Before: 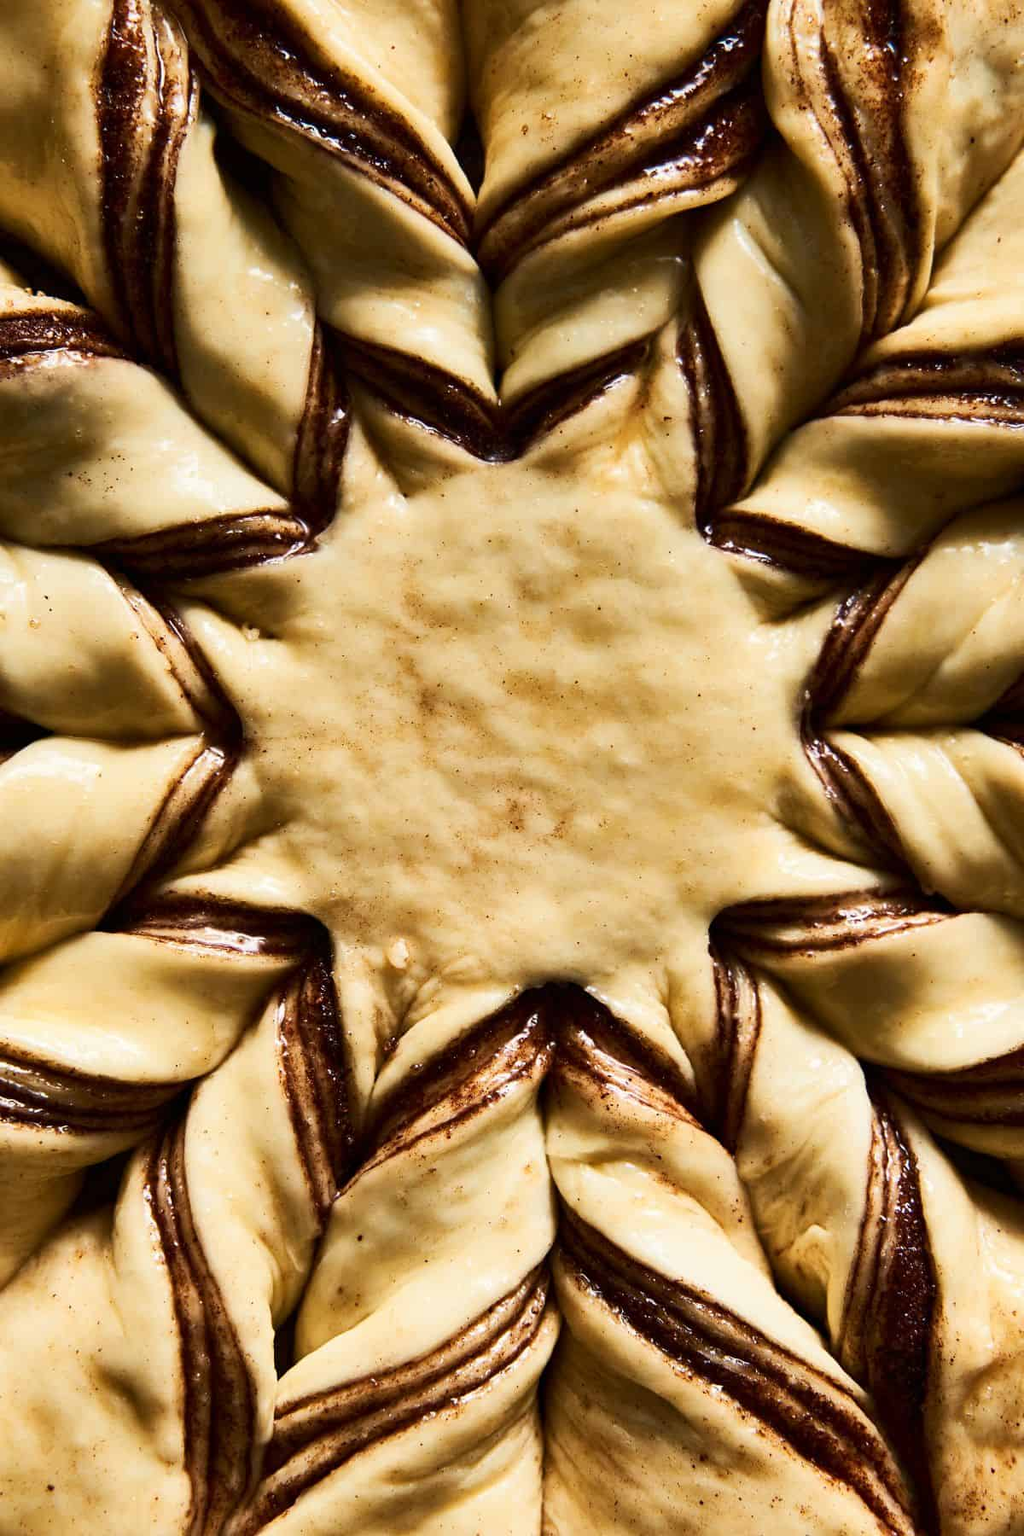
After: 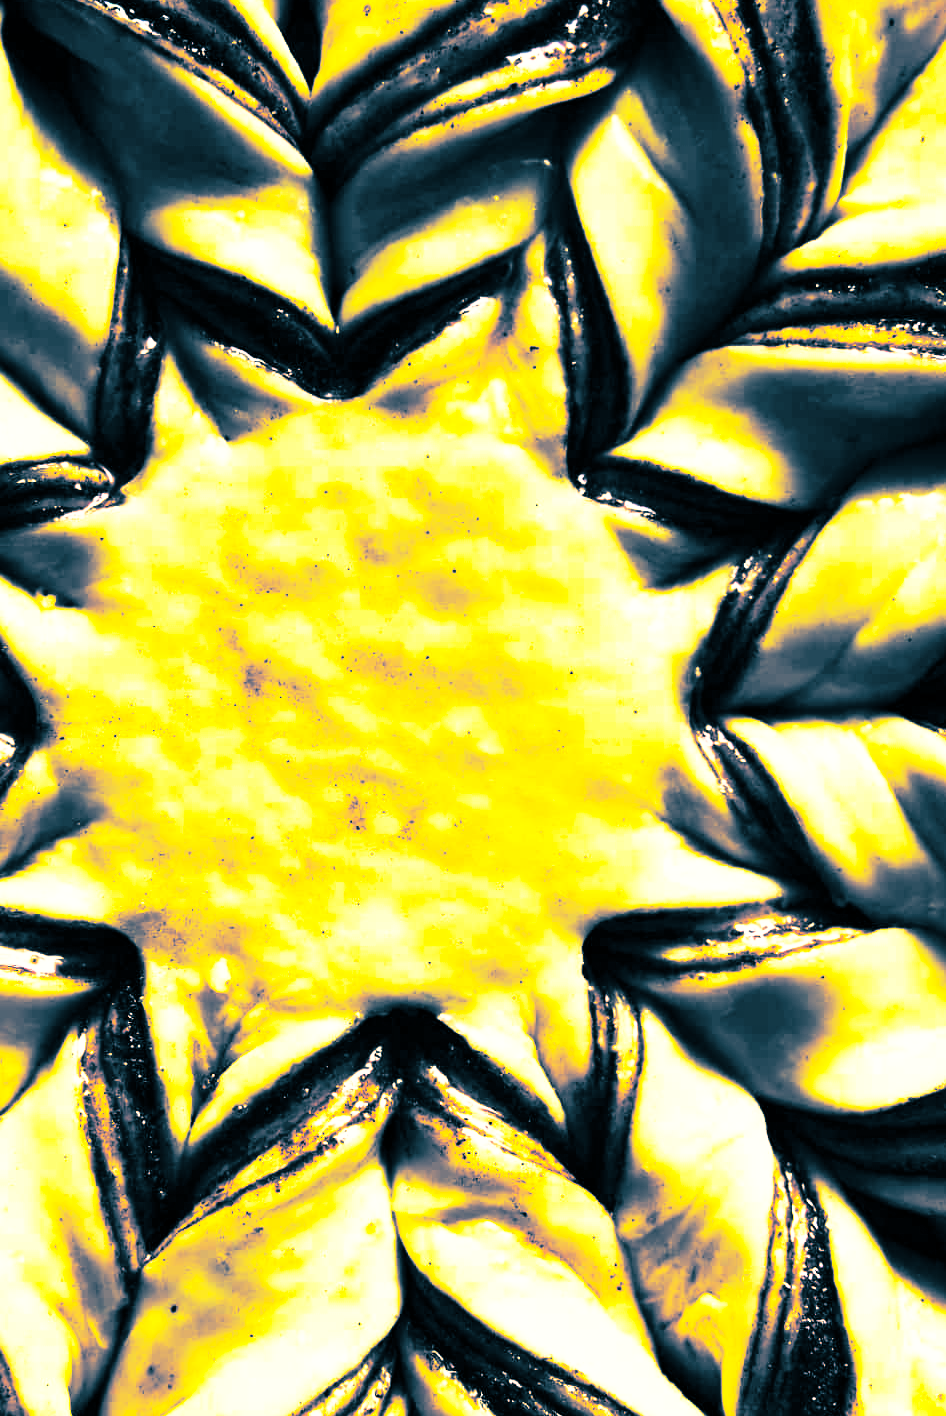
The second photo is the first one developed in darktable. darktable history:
white balance: red 1.029, blue 0.92
crop and rotate: left 20.74%, top 7.912%, right 0.375%, bottom 13.378%
color correction: highlights a* 0.816, highlights b* 2.78, saturation 1.1
color balance rgb: linear chroma grading › global chroma 9%, perceptual saturation grading › global saturation 36%, perceptual saturation grading › shadows 35%, perceptual brilliance grading › global brilliance 15%, perceptual brilliance grading › shadows -35%, global vibrance 15%
split-toning: shadows › hue 212.4°, balance -70
base curve: curves: ch0 [(0, 0) (0.026, 0.03) (0.109, 0.232) (0.351, 0.748) (0.669, 0.968) (1, 1)], preserve colors none
